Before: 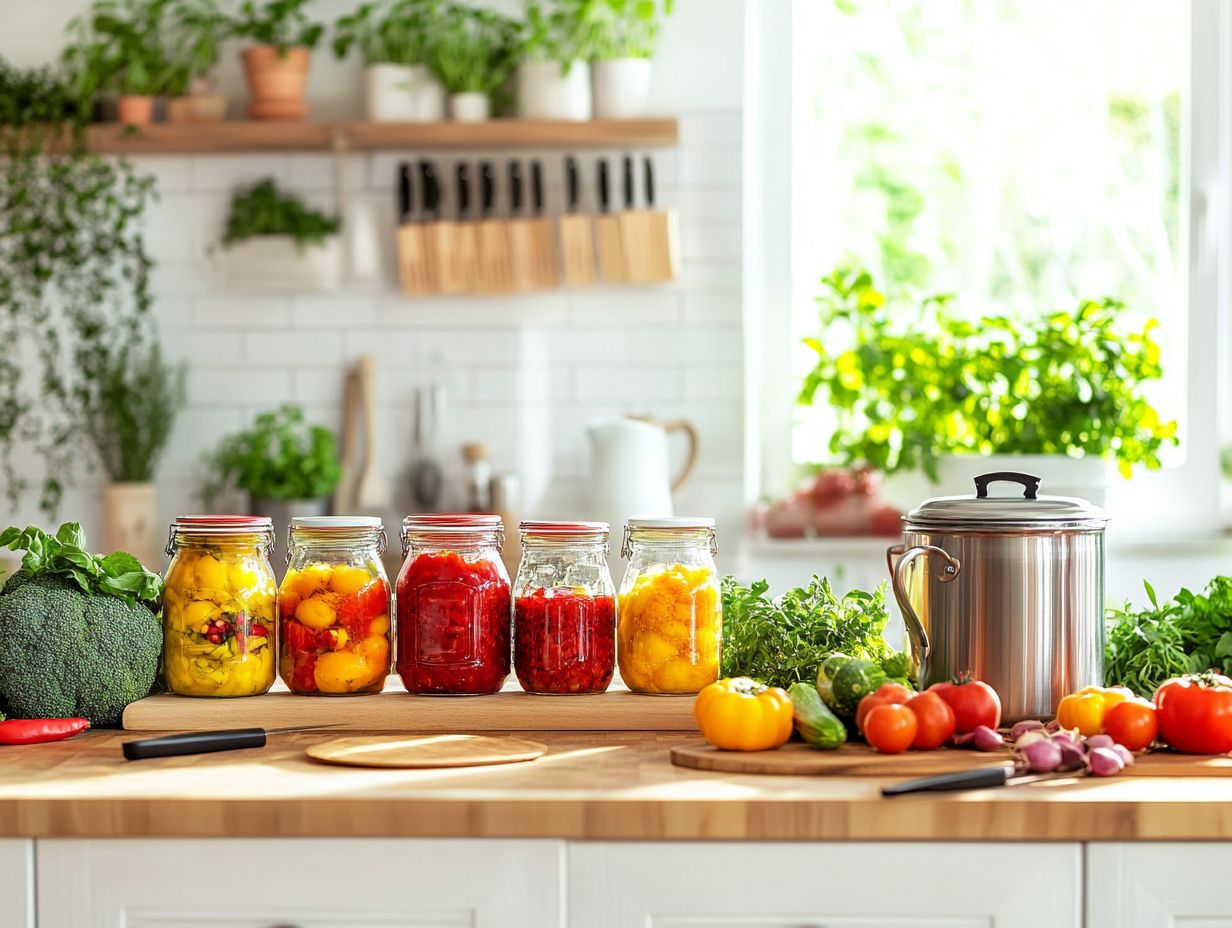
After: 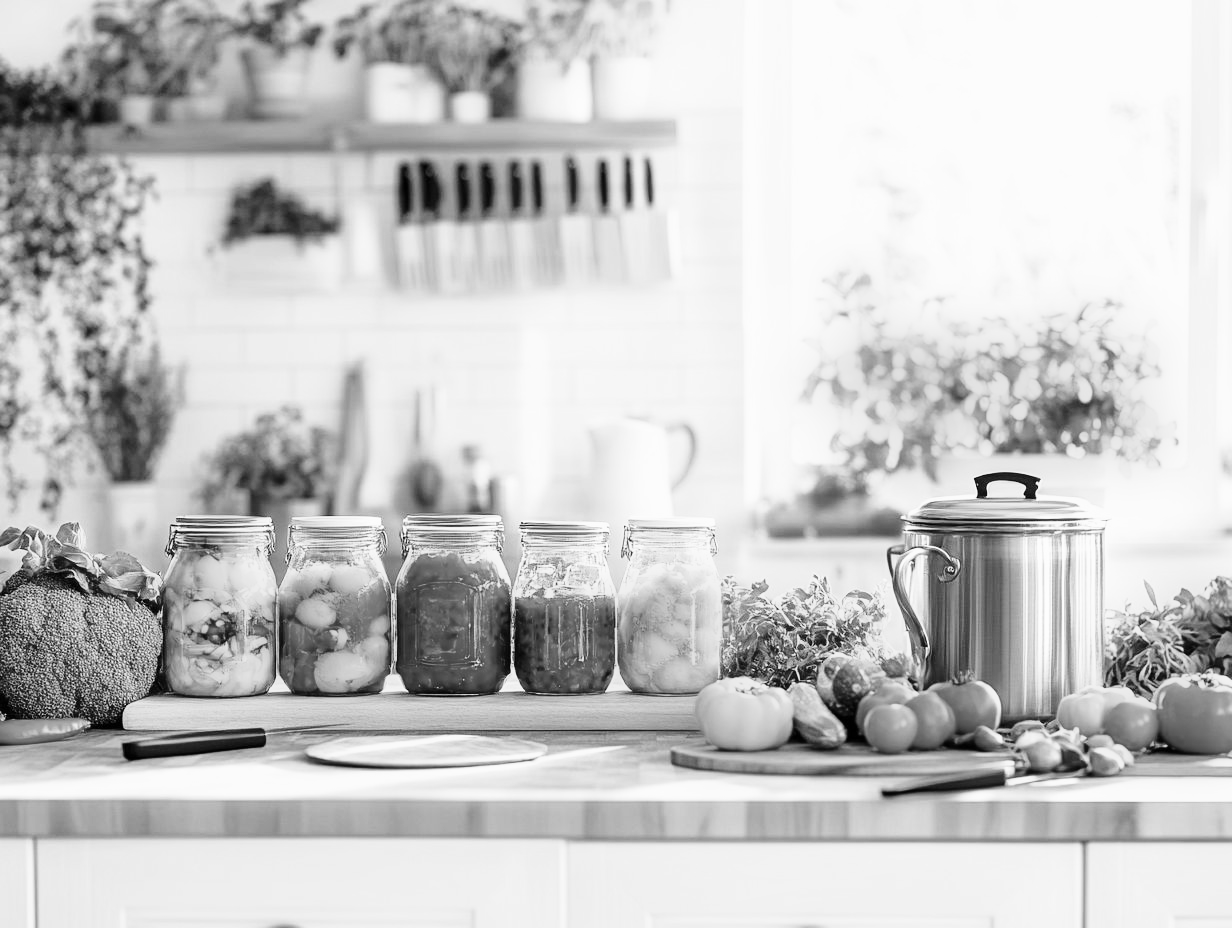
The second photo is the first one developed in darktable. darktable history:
base curve: curves: ch0 [(0, 0) (0.028, 0.03) (0.121, 0.232) (0.46, 0.748) (0.859, 0.968) (1, 1)], preserve colors none
monochrome: a 16.06, b 15.48, size 1
